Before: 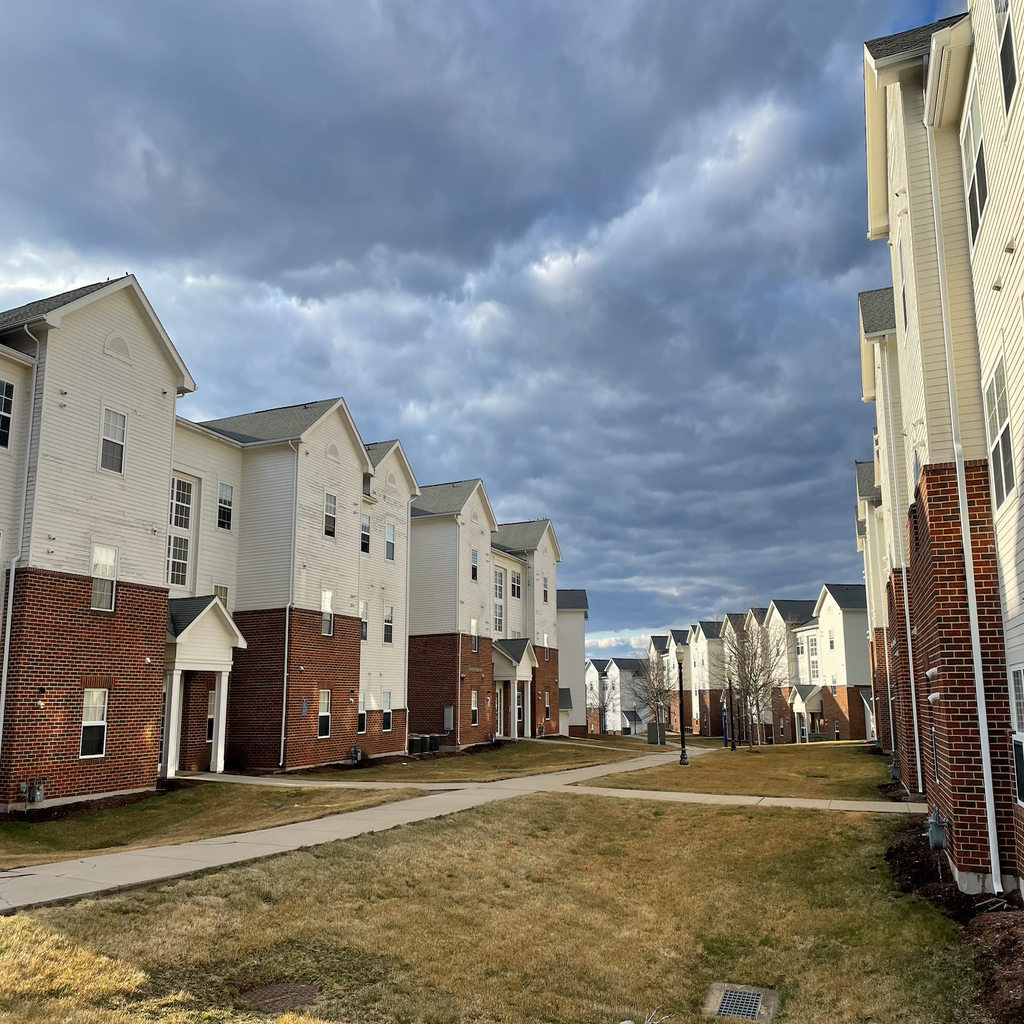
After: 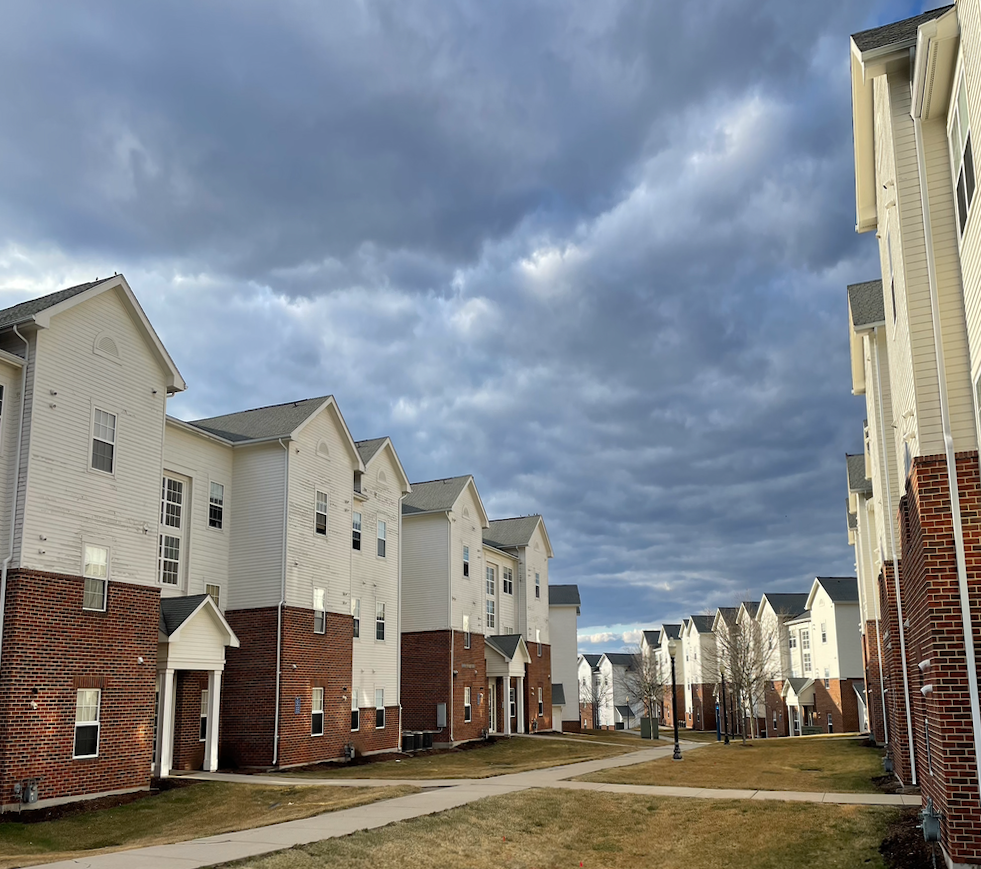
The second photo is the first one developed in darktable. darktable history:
crop and rotate: angle 0.561°, left 0.416%, right 2.792%, bottom 14.214%
